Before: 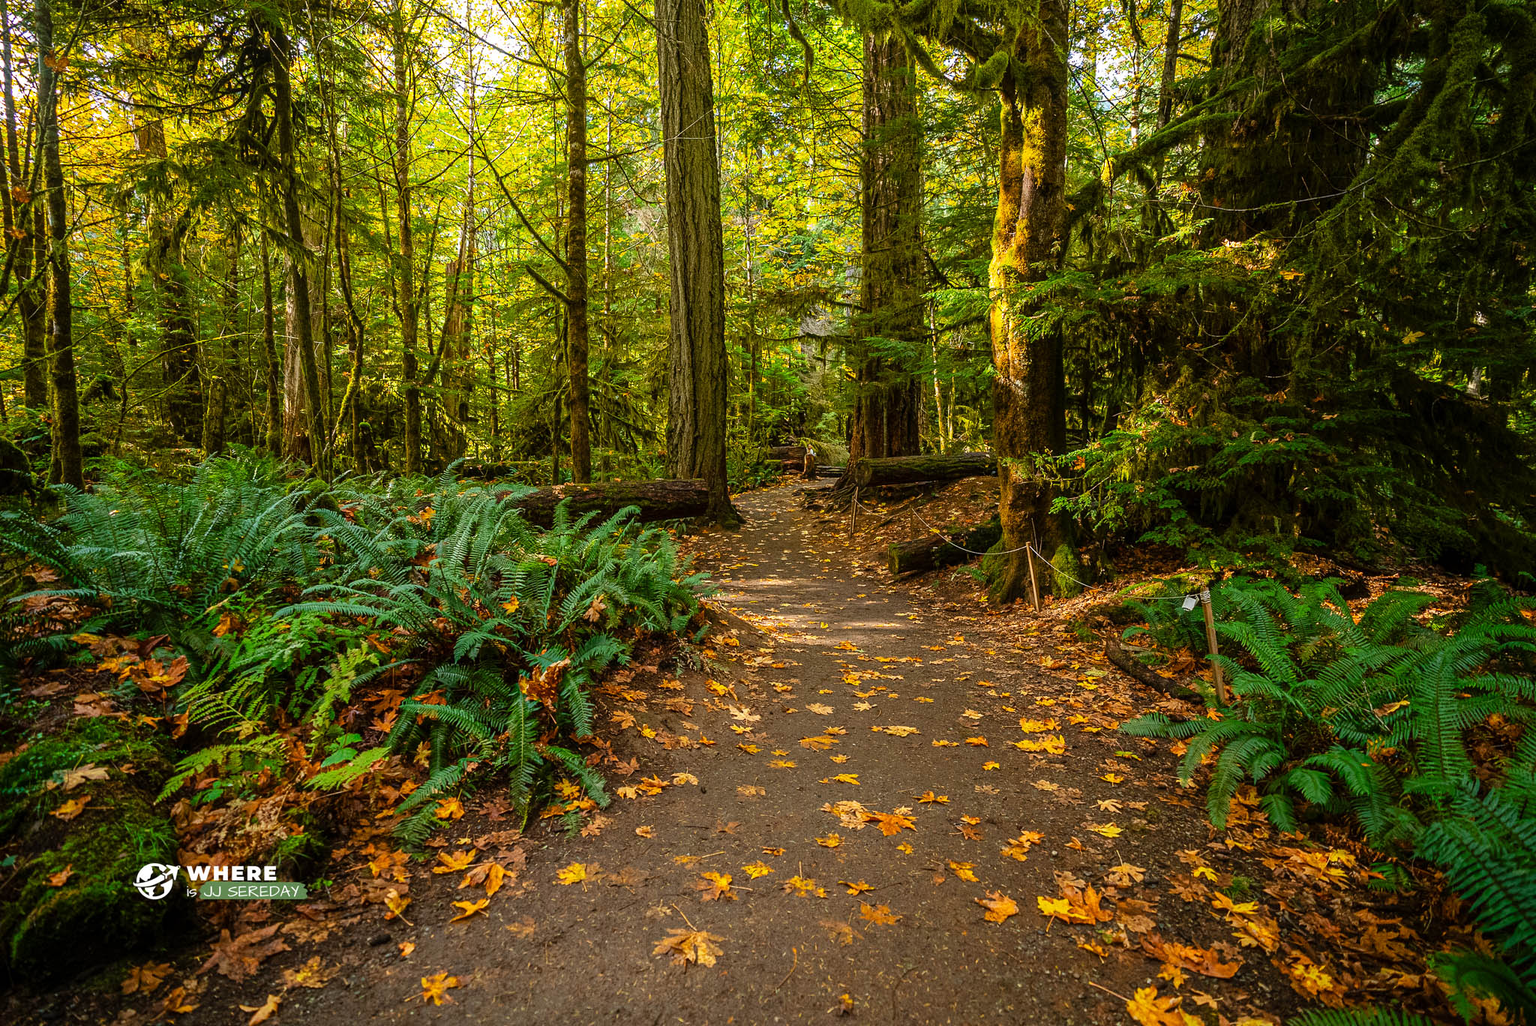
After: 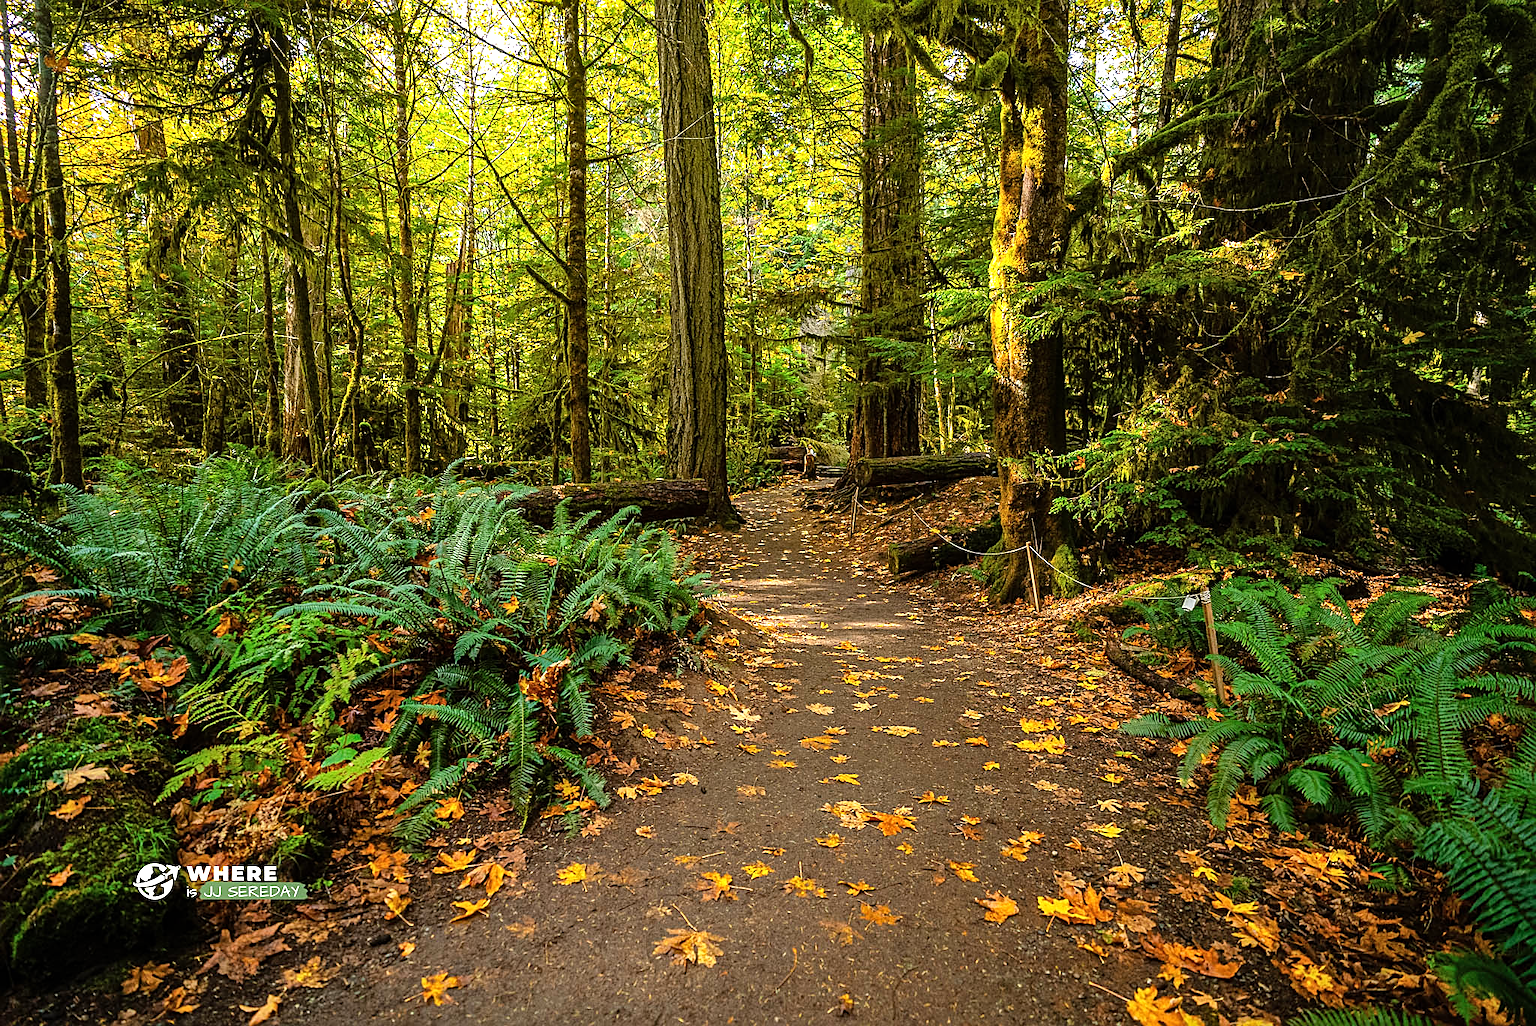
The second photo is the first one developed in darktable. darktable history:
tone equalizer: -8 EV -0.425 EV, -7 EV -0.41 EV, -6 EV -0.35 EV, -5 EV -0.252 EV, -3 EV 0.235 EV, -2 EV 0.338 EV, -1 EV 0.409 EV, +0 EV 0.433 EV
sharpen: on, module defaults
shadows and highlights: shadows 39.22, highlights -52.29, low approximation 0.01, soften with gaussian
